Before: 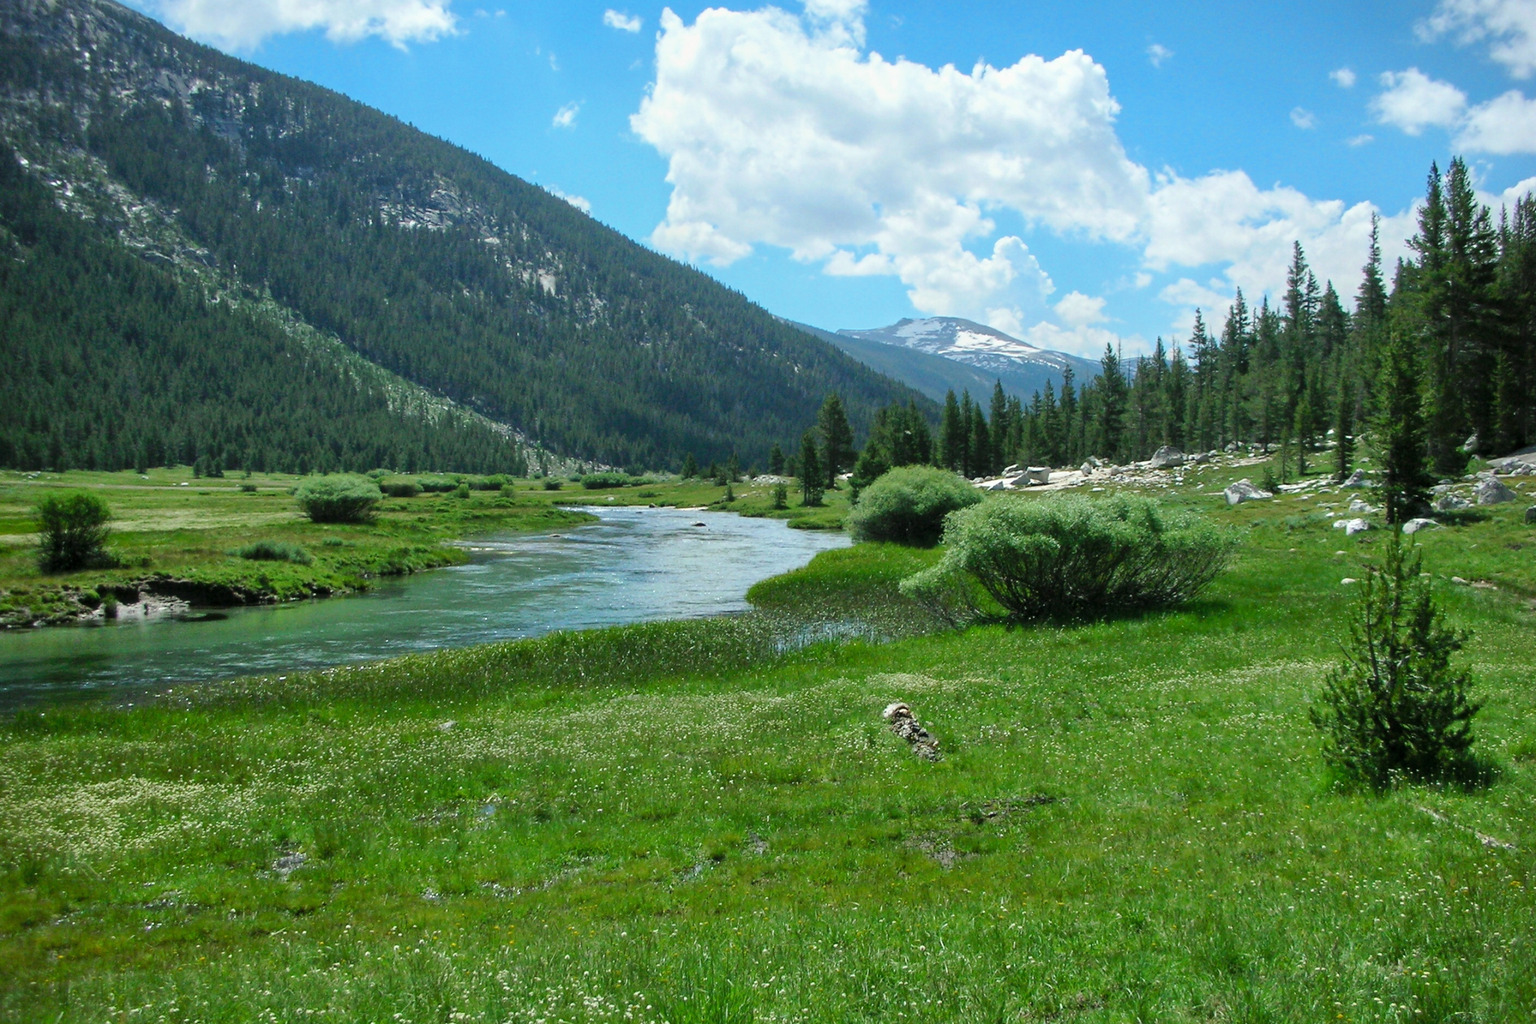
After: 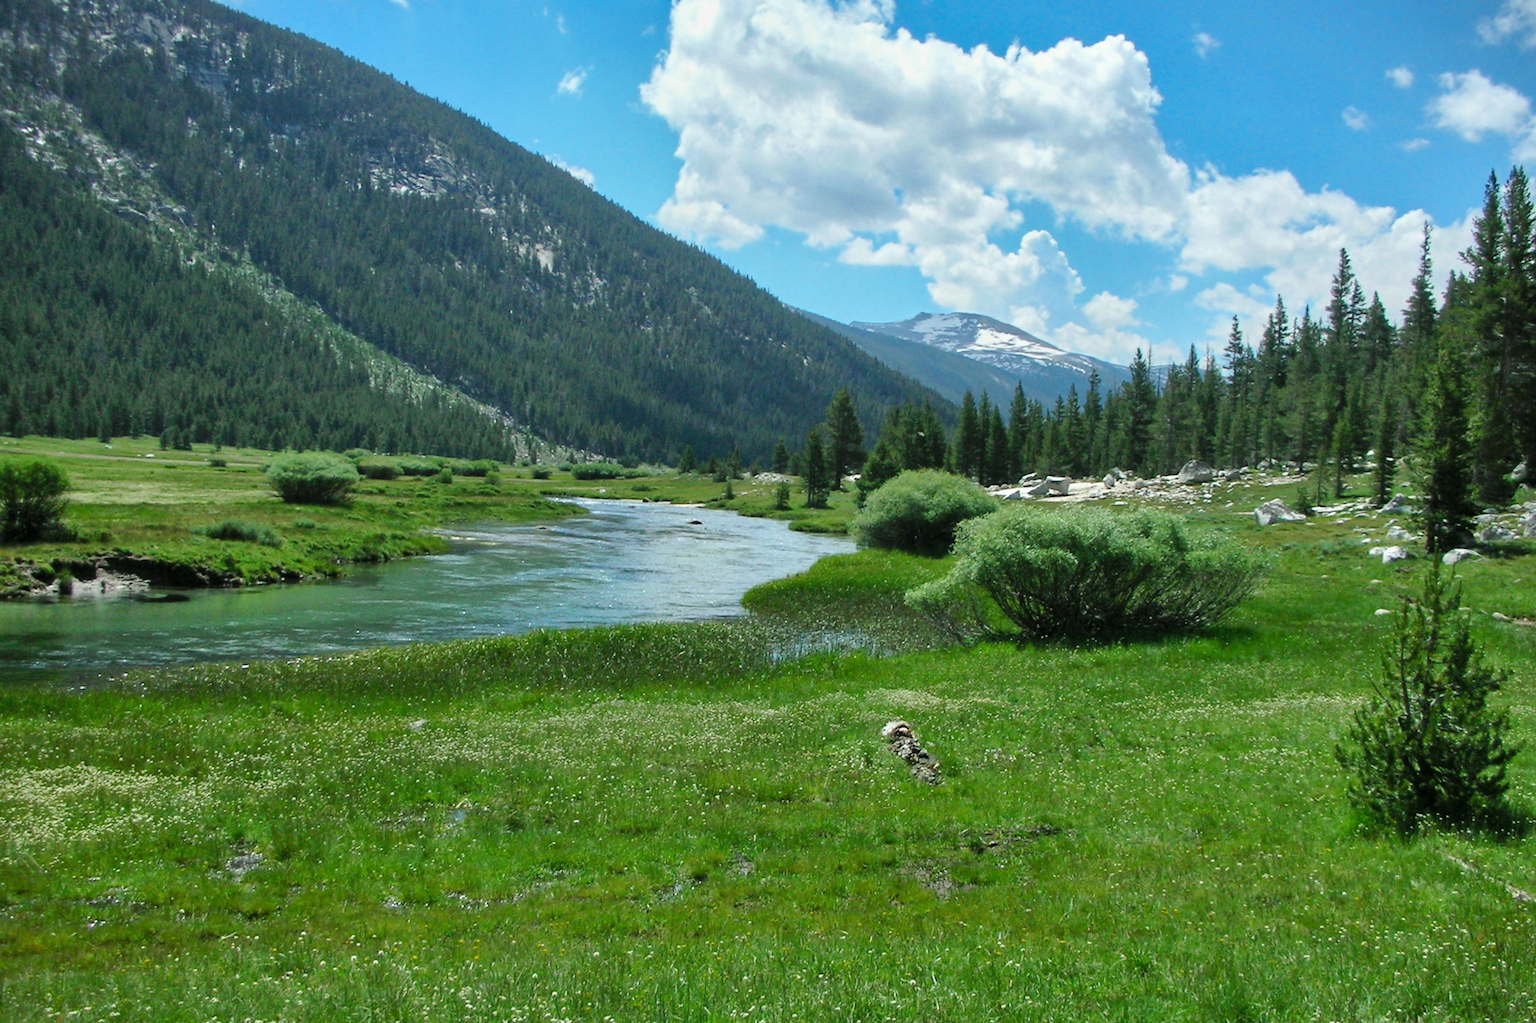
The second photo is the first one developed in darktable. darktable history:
crop and rotate: angle -2.47°
shadows and highlights: shadows 33.67, highlights -47.37, compress 49.82%, soften with gaussian
